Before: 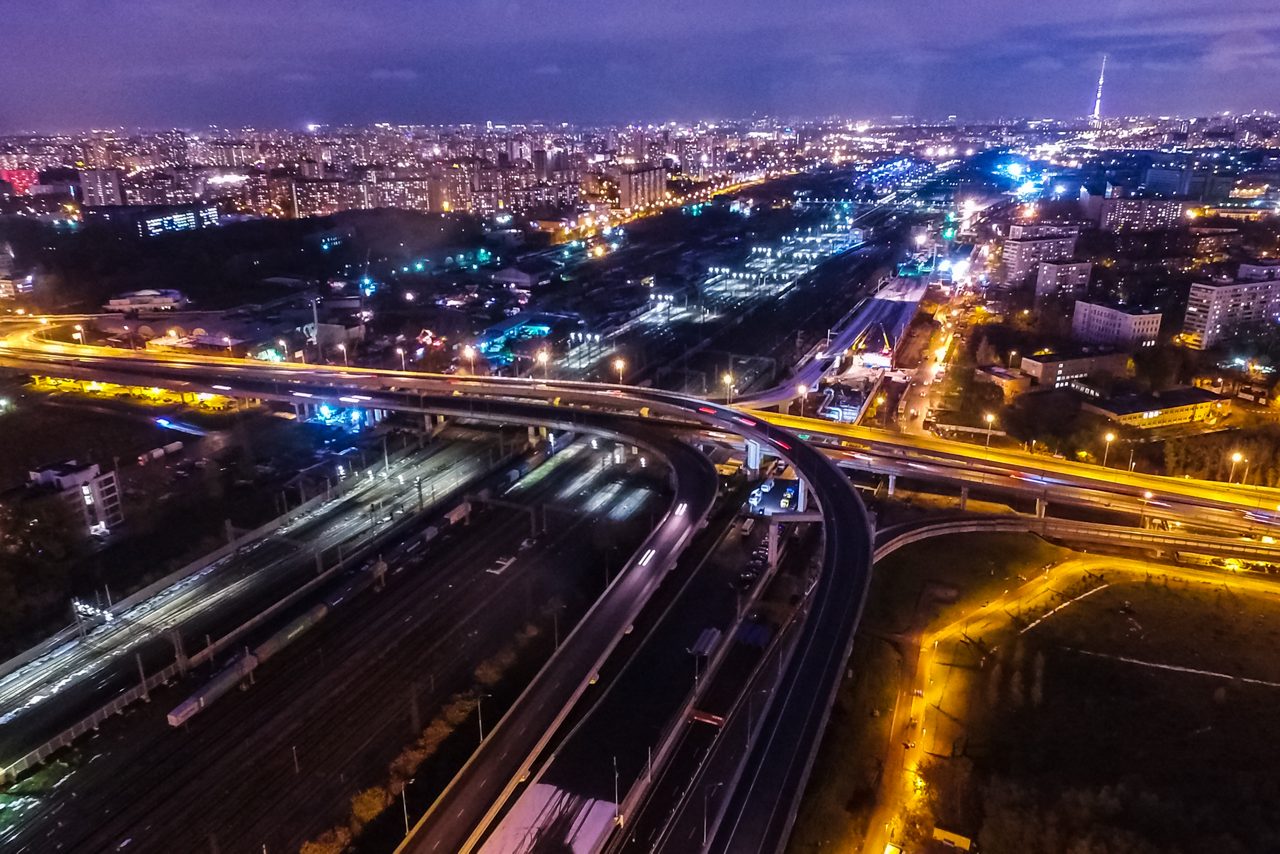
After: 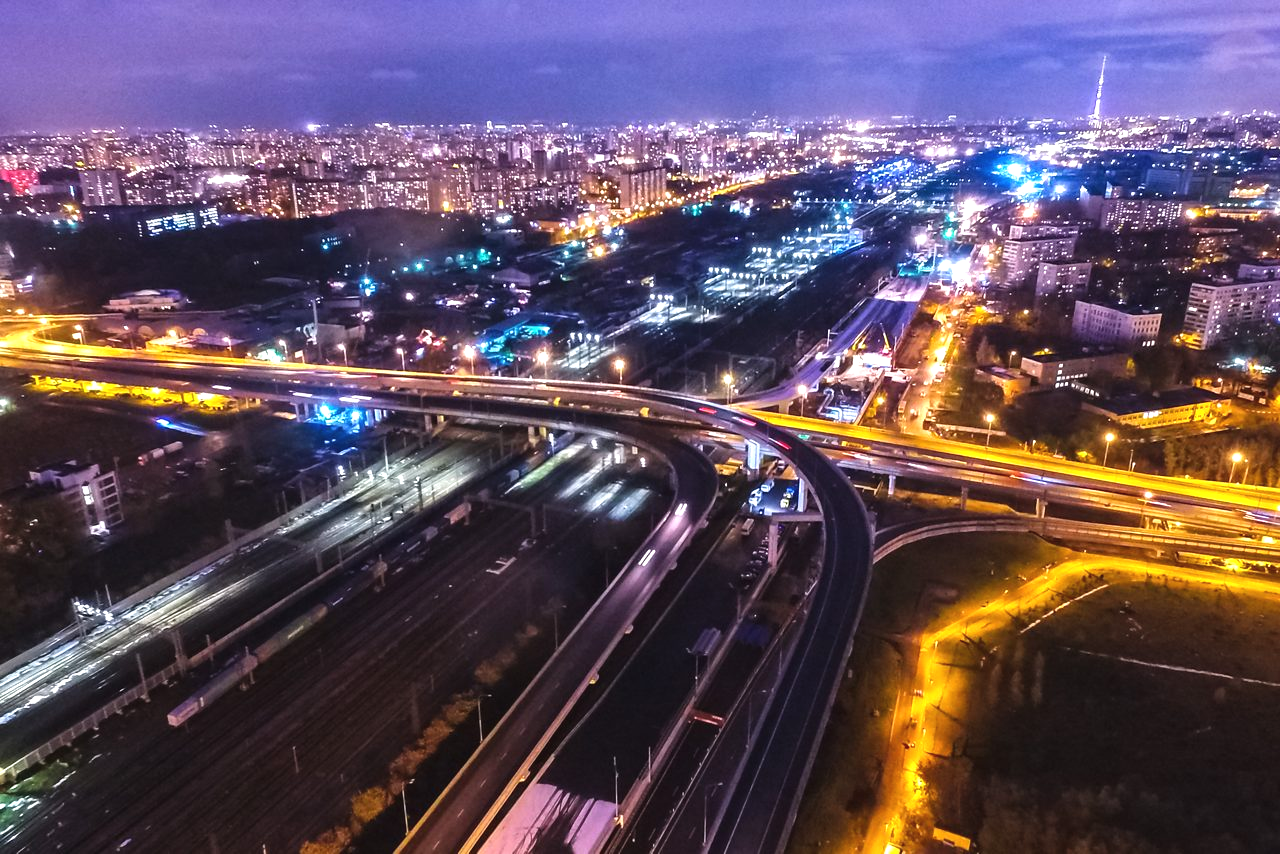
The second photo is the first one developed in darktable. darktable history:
exposure: black level correction -0.002, exposure 0.707 EV, compensate exposure bias true, compensate highlight preservation false
